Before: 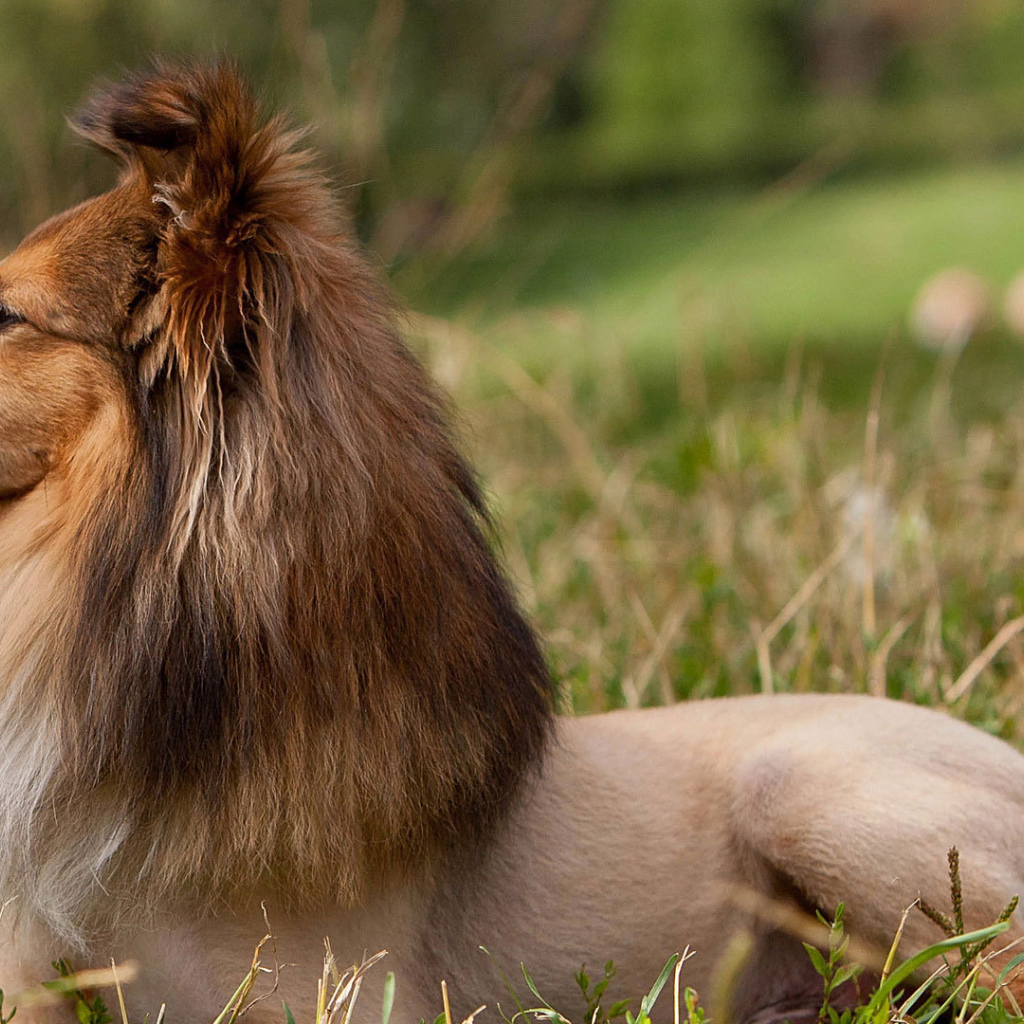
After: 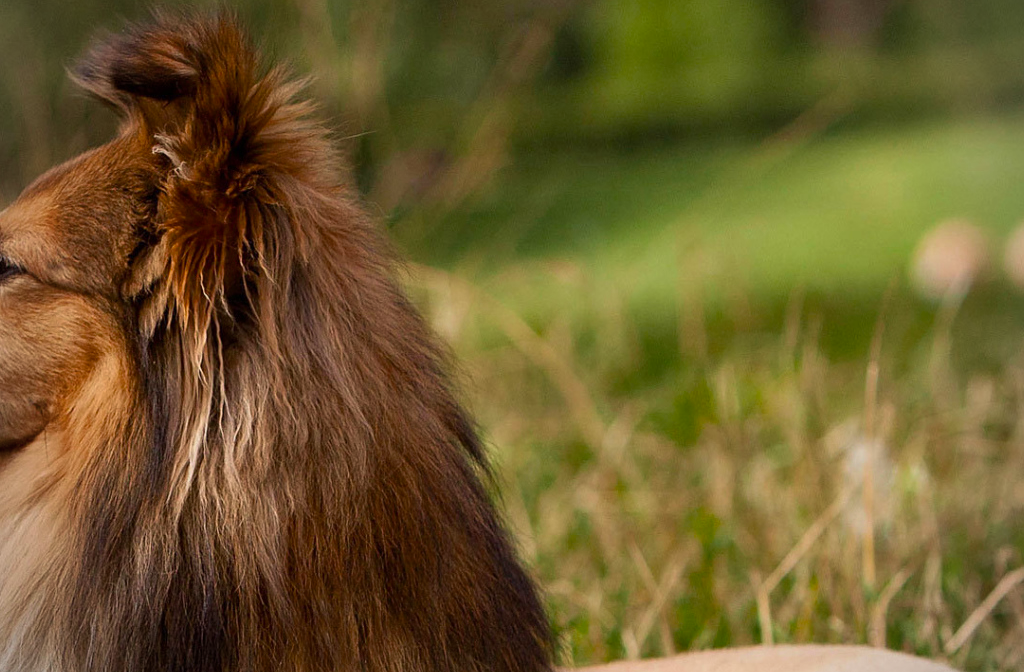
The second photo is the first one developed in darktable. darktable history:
color balance rgb: perceptual saturation grading › global saturation 8.89%, saturation formula JzAzBz (2021)
velvia: on, module defaults
vignetting: fall-off radius 63.6%
crop and rotate: top 4.848%, bottom 29.503%
